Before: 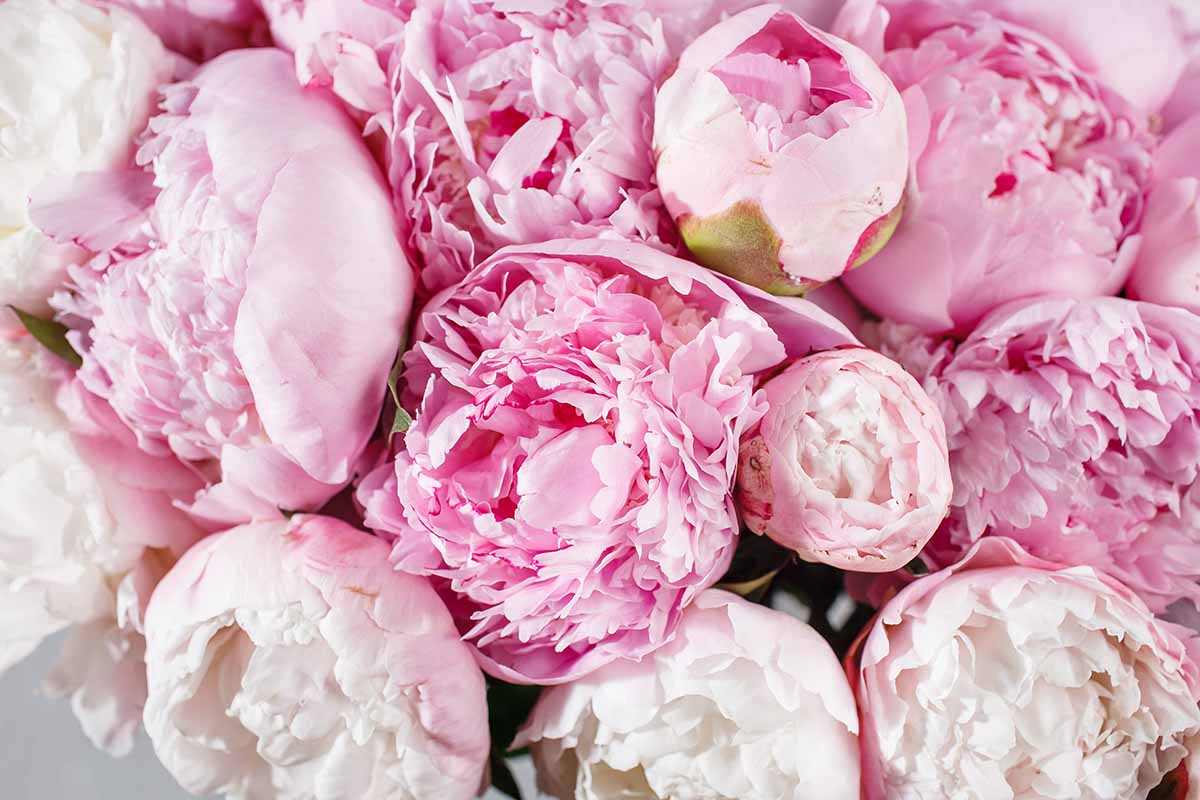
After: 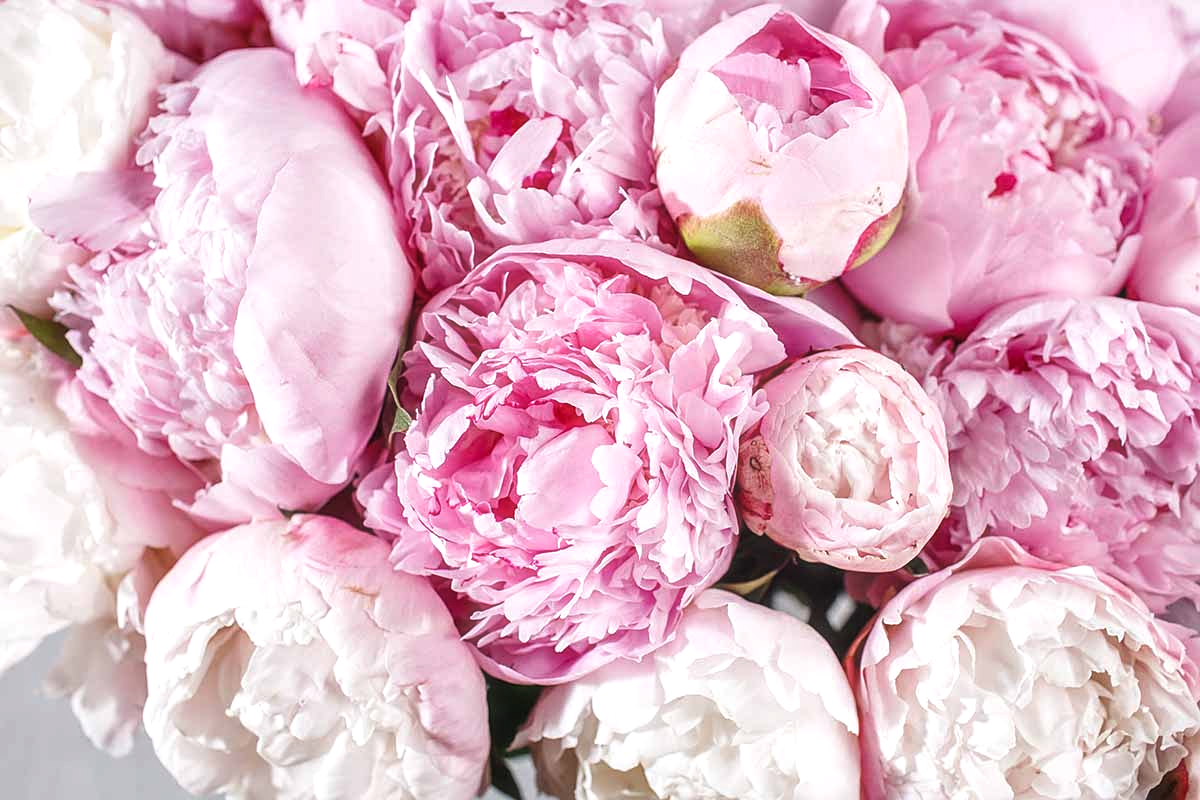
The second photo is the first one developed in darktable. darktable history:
exposure: exposure 0.201 EV, compensate highlight preservation false
sharpen: amount 0.209
local contrast: on, module defaults
color zones: curves: ch2 [(0, 0.5) (0.143, 0.5) (0.286, 0.489) (0.415, 0.421) (0.571, 0.5) (0.714, 0.5) (0.857, 0.5) (1, 0.5)]
base curve: preserve colors none
haze removal: strength -0.108, compatibility mode true, adaptive false
